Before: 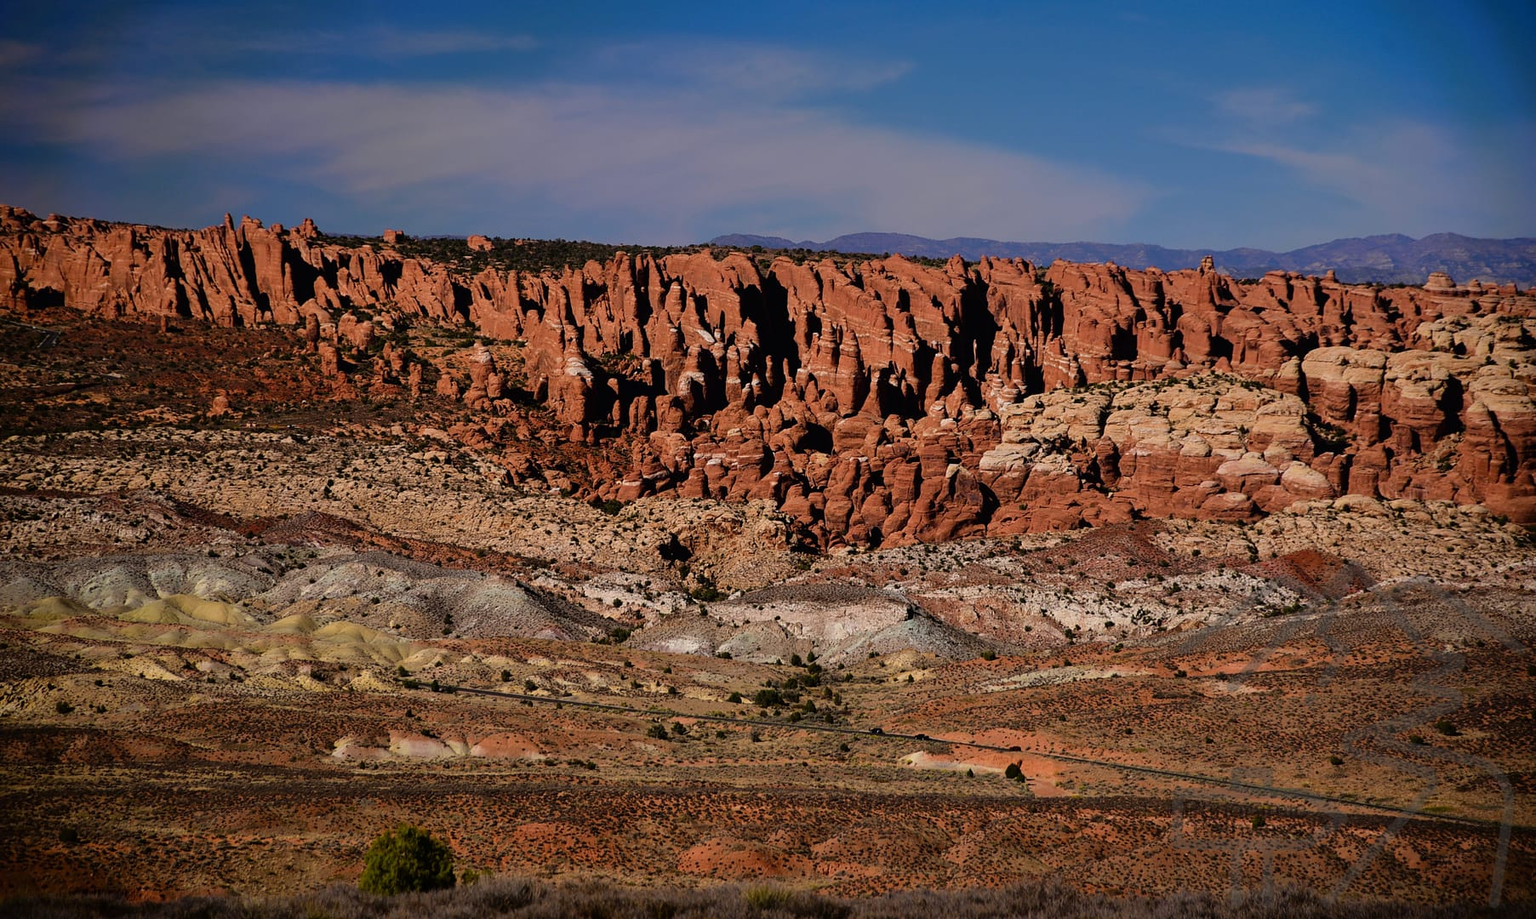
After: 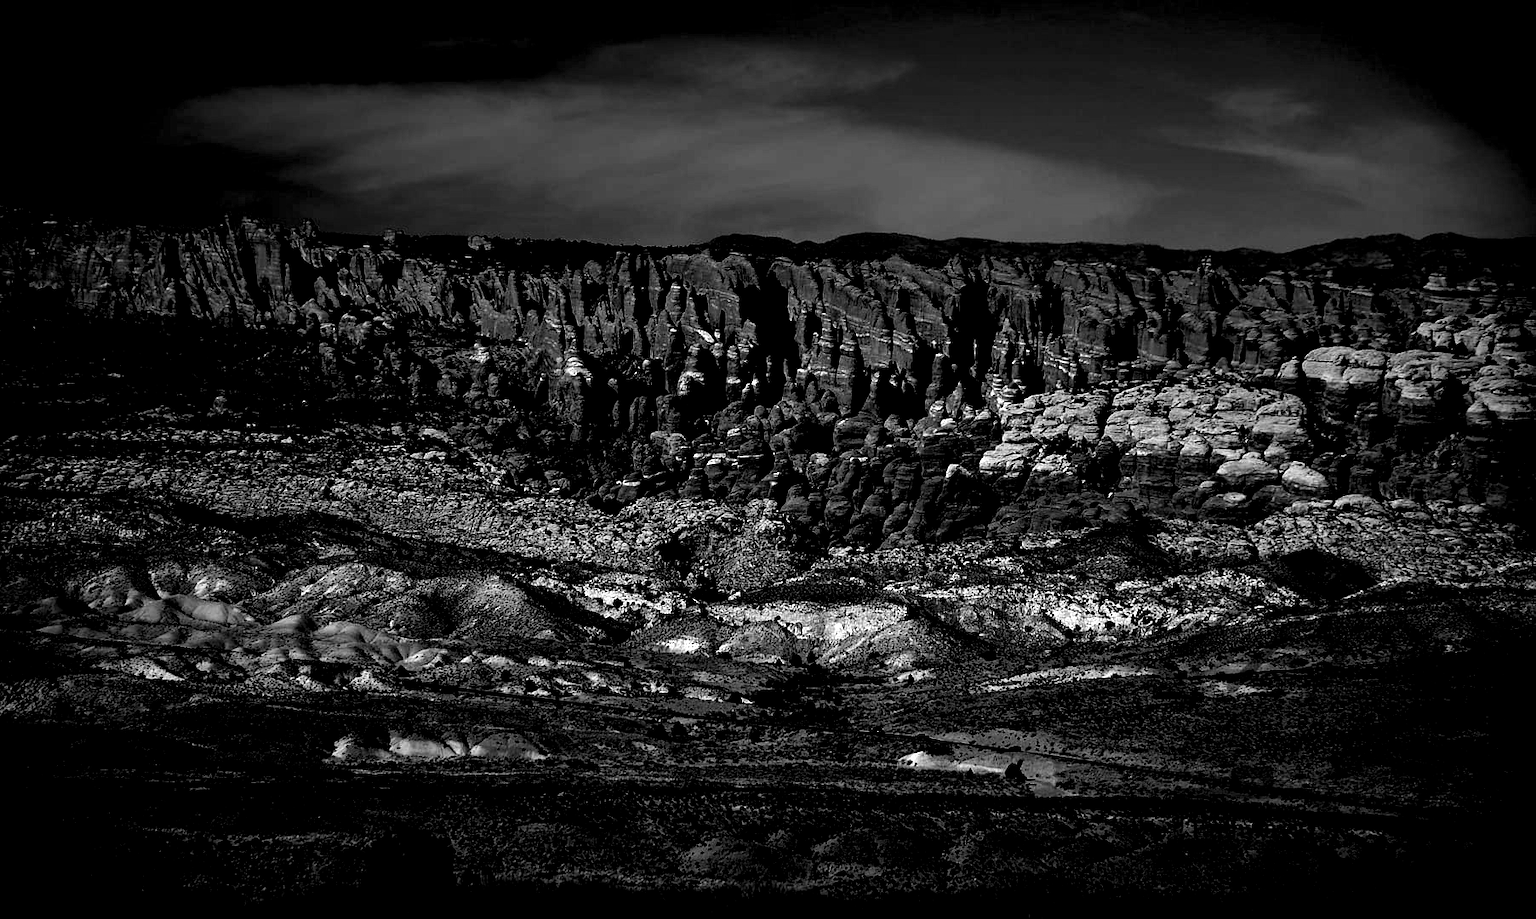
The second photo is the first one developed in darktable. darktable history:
exposure: exposure 0.943 EV, compensate highlight preservation false
monochrome: a -11.7, b 1.62, size 0.5, highlights 0.38
levels: levels [0.514, 0.759, 1]
